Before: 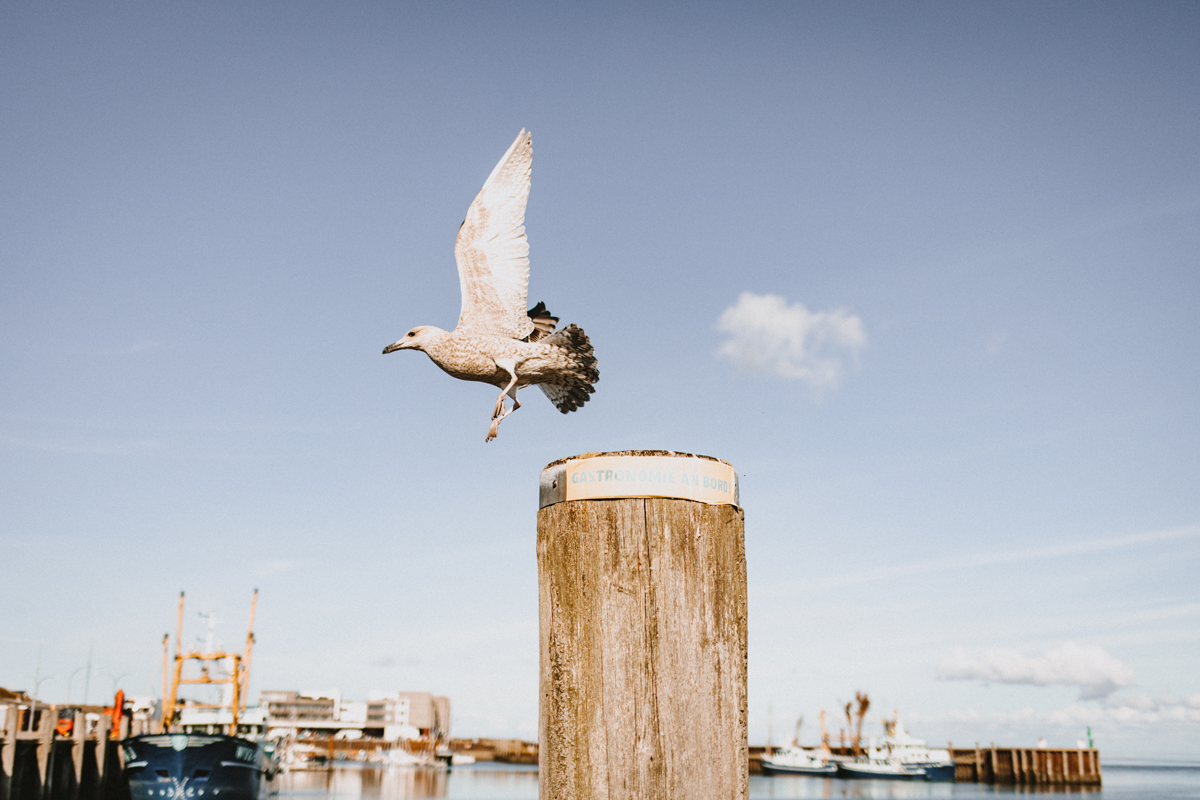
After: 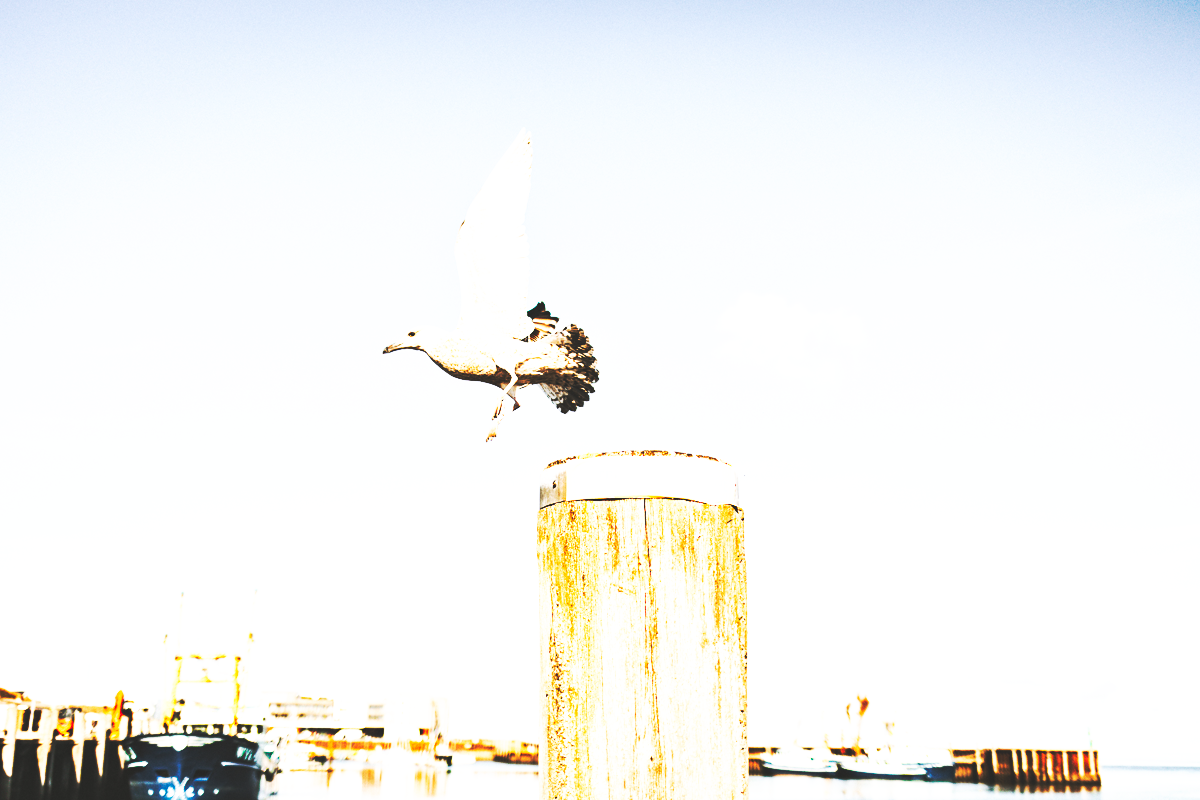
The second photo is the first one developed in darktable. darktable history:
base curve: curves: ch0 [(0, 0.015) (0.085, 0.116) (0.134, 0.298) (0.19, 0.545) (0.296, 0.764) (0.599, 0.982) (1, 1)], preserve colors none
tone equalizer: -8 EV 0.001 EV, -7 EV -0.002 EV, -6 EV 0.002 EV, -5 EV -0.03 EV, -4 EV -0.116 EV, -3 EV -0.169 EV, -2 EV 0.24 EV, -1 EV 0.702 EV, +0 EV 0.493 EV
